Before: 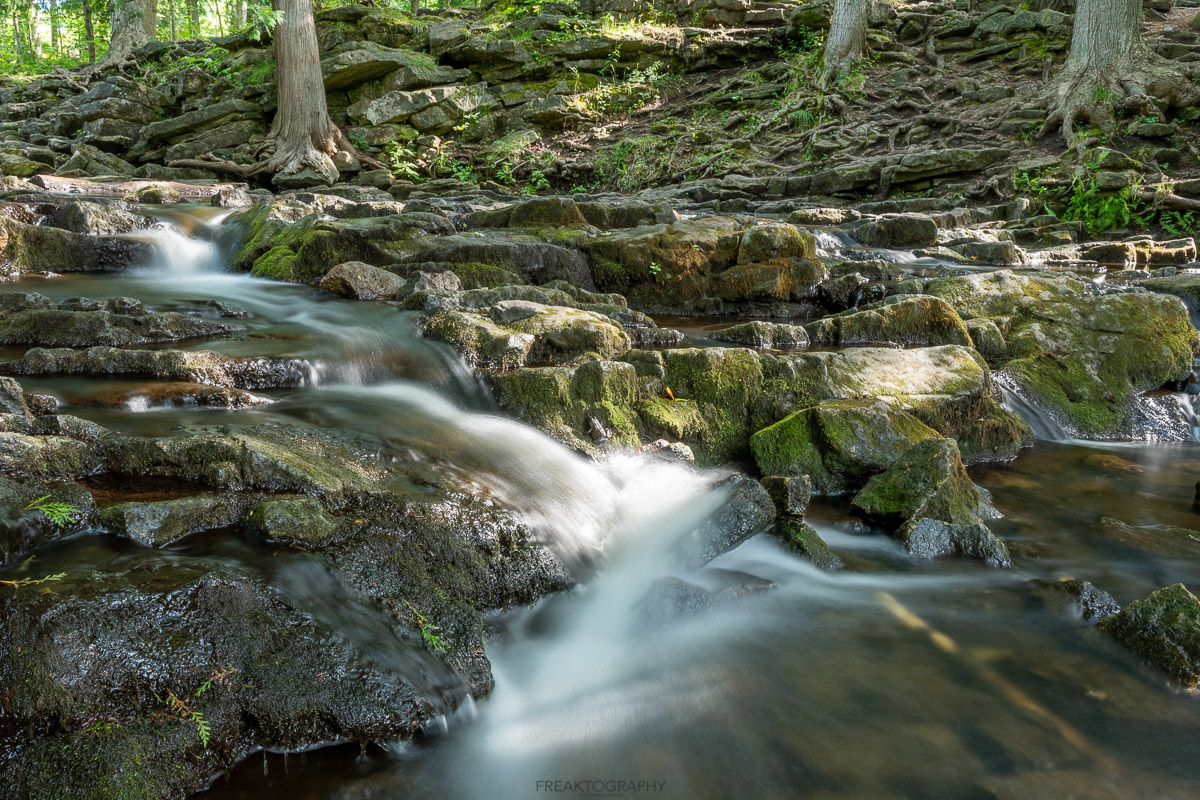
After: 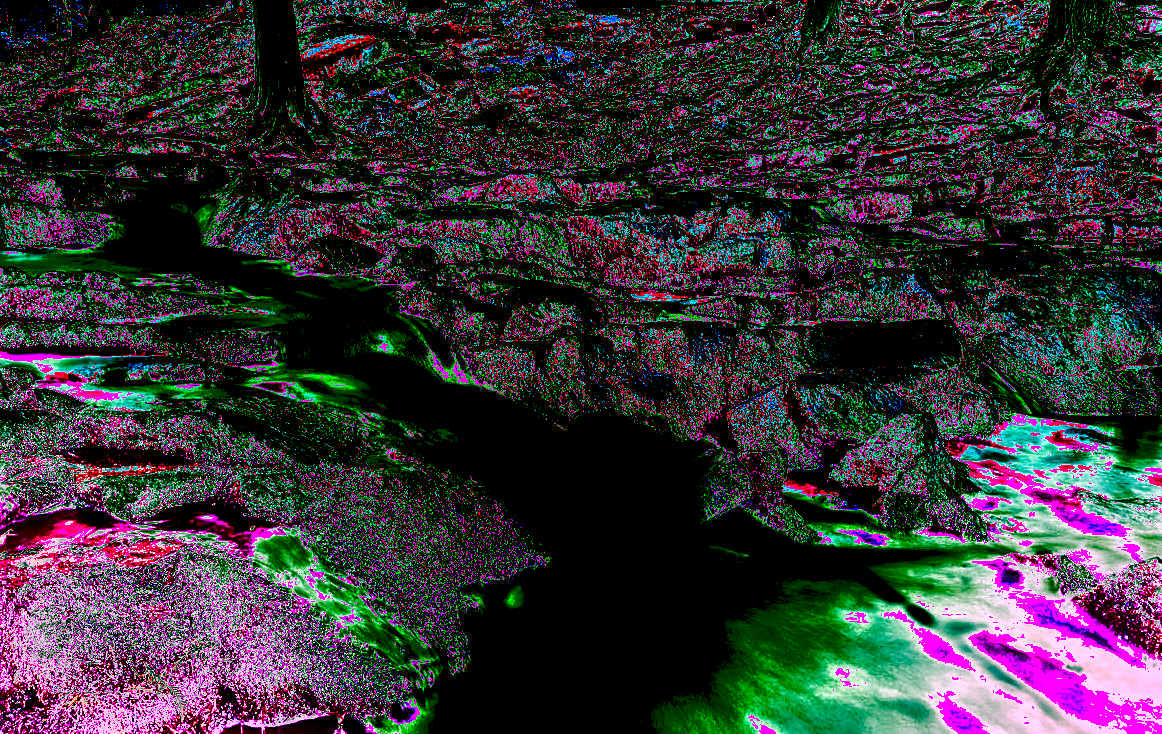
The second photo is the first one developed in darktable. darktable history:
sharpen: on, module defaults
white balance: red 8, blue 8
crop: left 1.964%, top 3.251%, right 1.122%, bottom 4.933%
color balance rgb: shadows lift › chroma 4.21%, shadows lift › hue 252.22°, highlights gain › chroma 1.36%, highlights gain › hue 50.24°, perceptual saturation grading › mid-tones 6.33%, perceptual saturation grading › shadows 72.44%, perceptual brilliance grading › highlights 11.59%, contrast 5.05%
shadows and highlights: soften with gaussian
